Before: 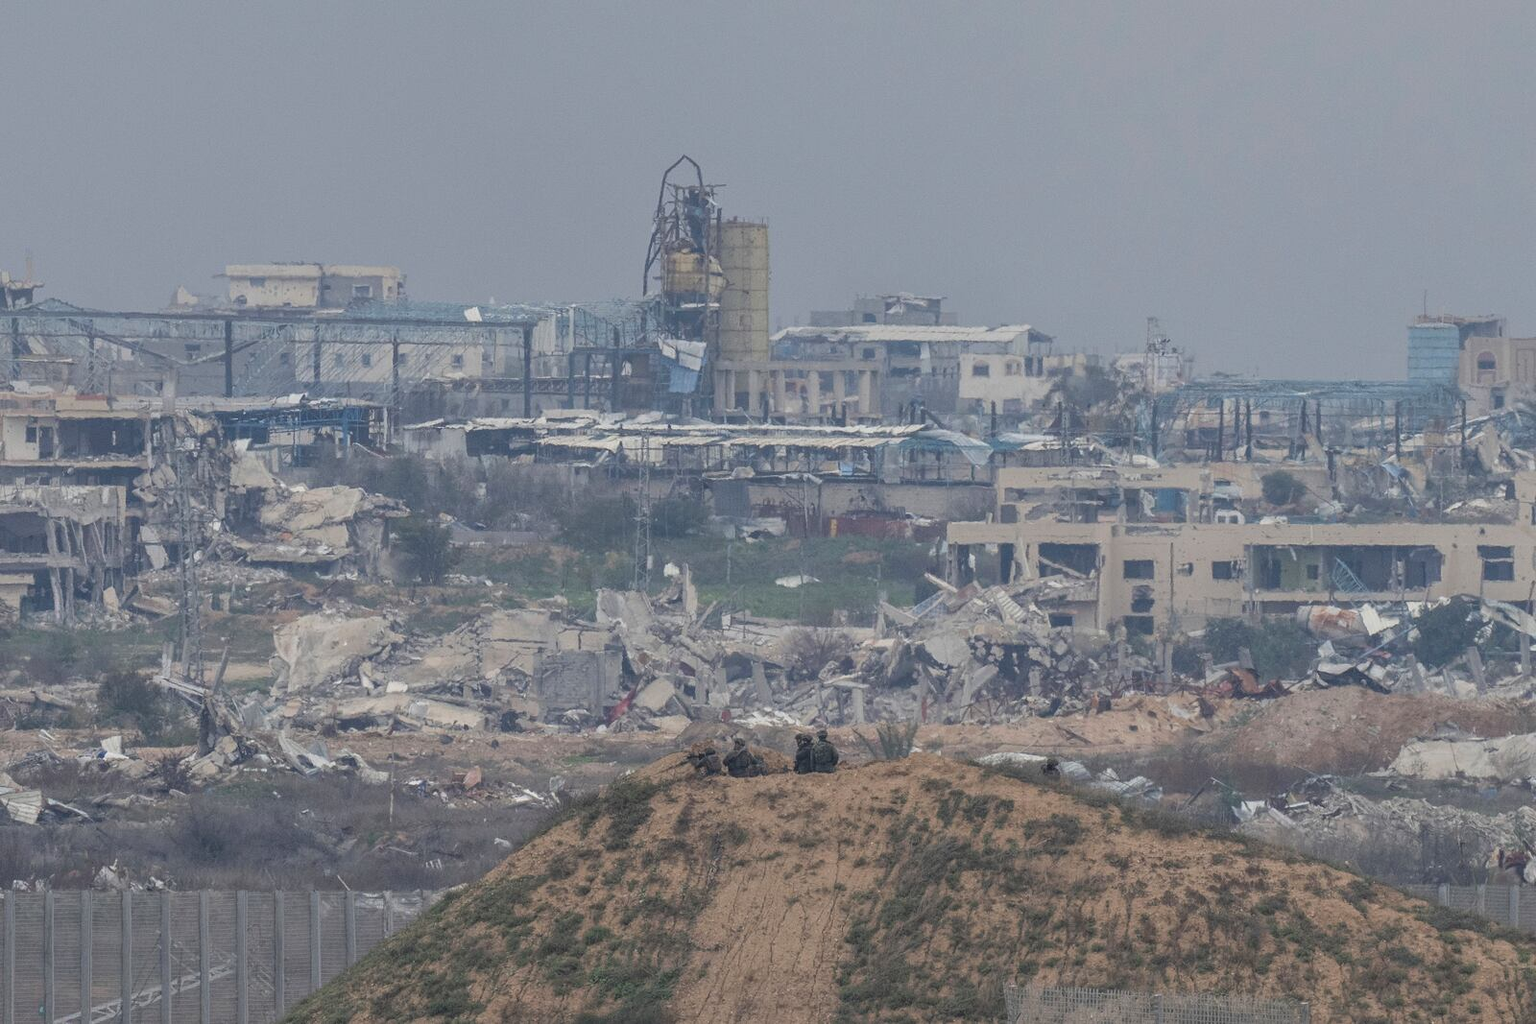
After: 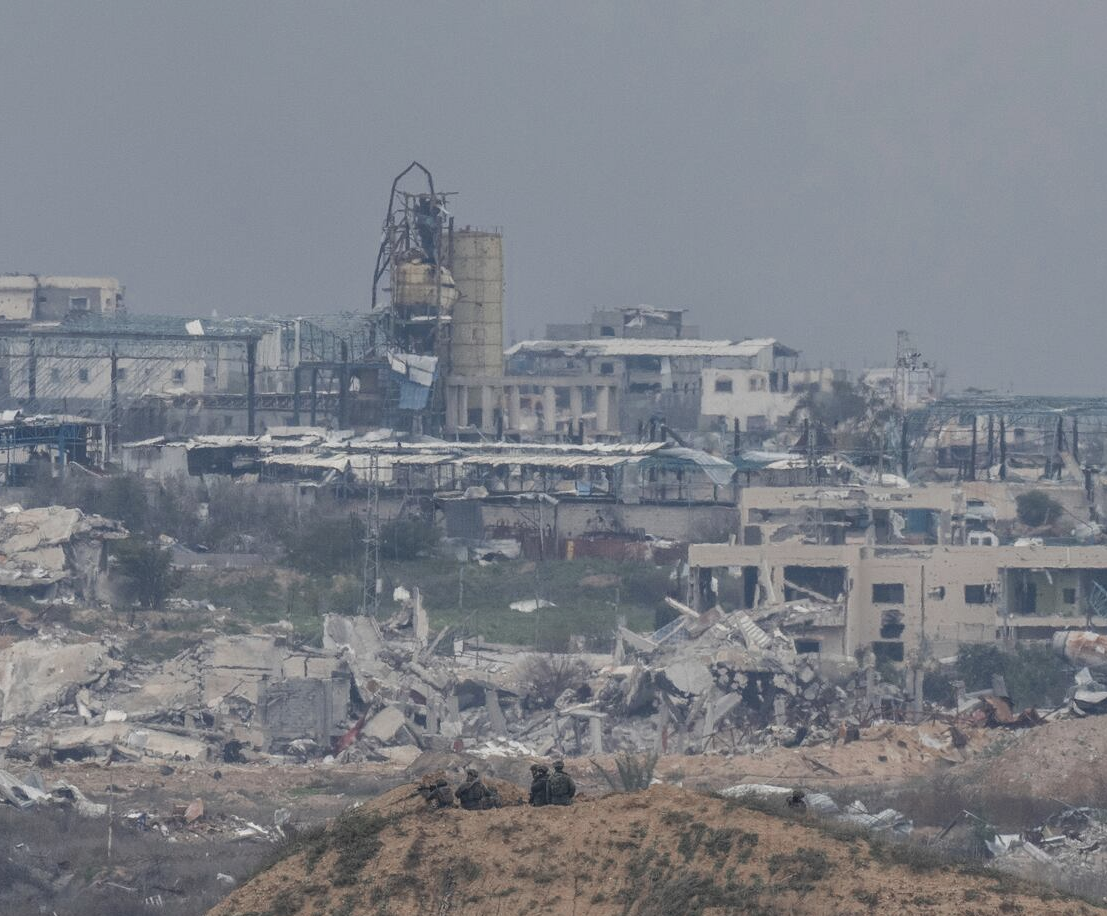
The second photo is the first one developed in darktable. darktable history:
color zones: curves: ch0 [(0, 0.5) (0.125, 0.4) (0.25, 0.5) (0.375, 0.4) (0.5, 0.4) (0.625, 0.35) (0.75, 0.35) (0.875, 0.5)]; ch1 [(0, 0.35) (0.125, 0.45) (0.25, 0.35) (0.375, 0.35) (0.5, 0.35) (0.625, 0.35) (0.75, 0.45) (0.875, 0.35)]; ch2 [(0, 0.6) (0.125, 0.5) (0.25, 0.5) (0.375, 0.6) (0.5, 0.6) (0.625, 0.5) (0.75, 0.5) (0.875, 0.5)]
local contrast: detail 109%
crop: left 18.669%, right 12.114%, bottom 14.128%
